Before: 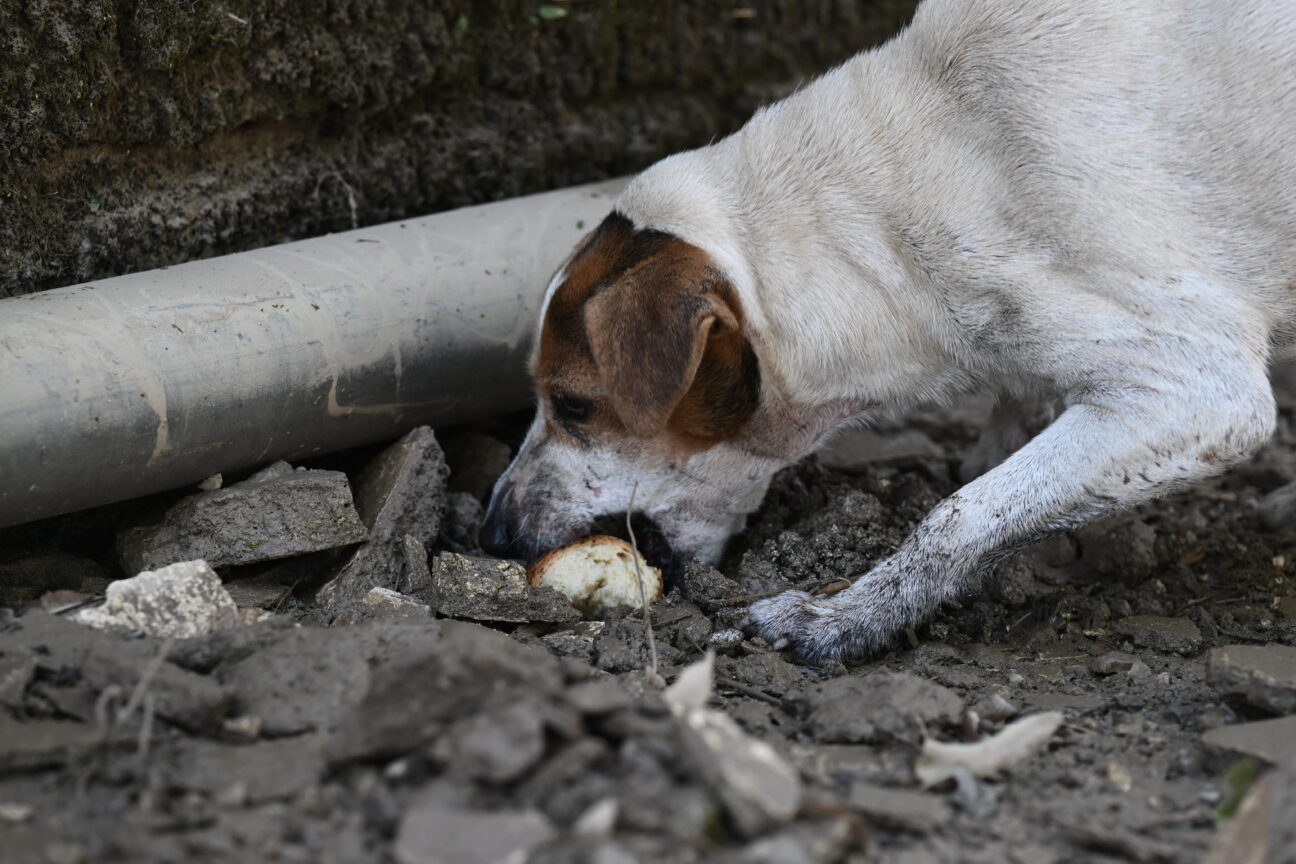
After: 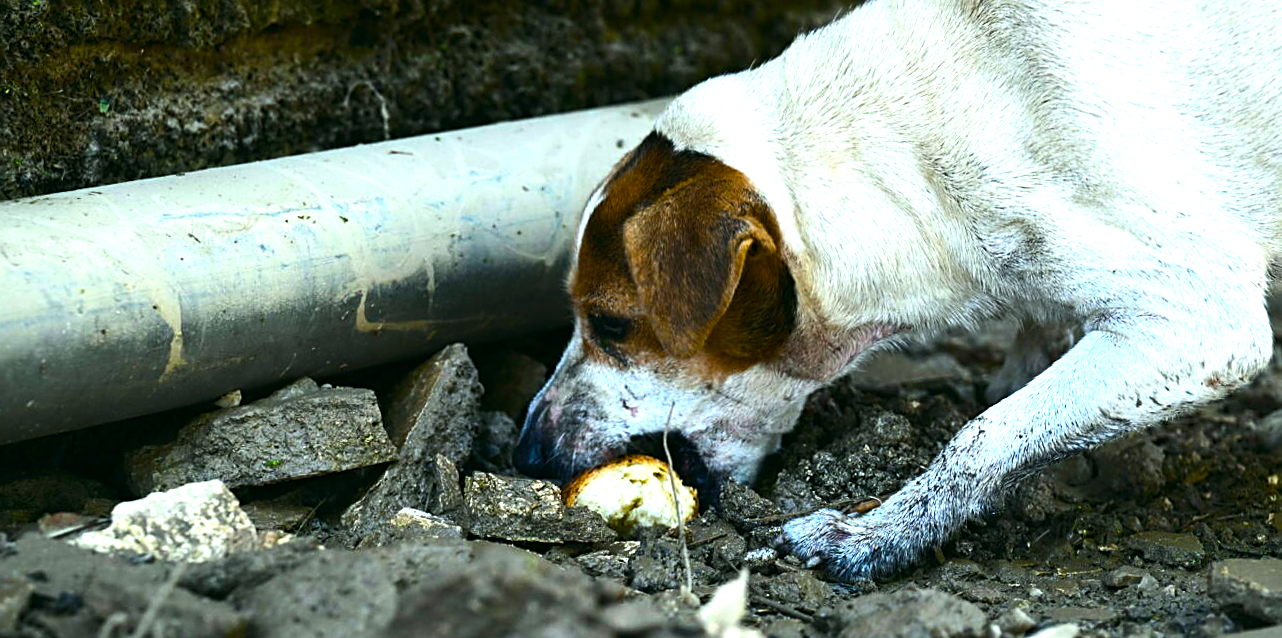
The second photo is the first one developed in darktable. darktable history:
white balance: emerald 1
sharpen: on, module defaults
color balance rgb: linear chroma grading › global chroma 42%, perceptual saturation grading › global saturation 42%, perceptual brilliance grading › global brilliance 25%, global vibrance 33%
crop and rotate: top 5.667%, bottom 14.937%
tone equalizer: -8 EV -0.417 EV, -7 EV -0.389 EV, -6 EV -0.333 EV, -5 EV -0.222 EV, -3 EV 0.222 EV, -2 EV 0.333 EV, -1 EV 0.389 EV, +0 EV 0.417 EV, edges refinement/feathering 500, mask exposure compensation -1.57 EV, preserve details no
contrast brightness saturation: contrast 0.1, saturation -0.36
color correction: highlights a* -7.33, highlights b* 1.26, shadows a* -3.55, saturation 1.4
rotate and perspective: rotation 0.679°, lens shift (horizontal) 0.136, crop left 0.009, crop right 0.991, crop top 0.078, crop bottom 0.95
